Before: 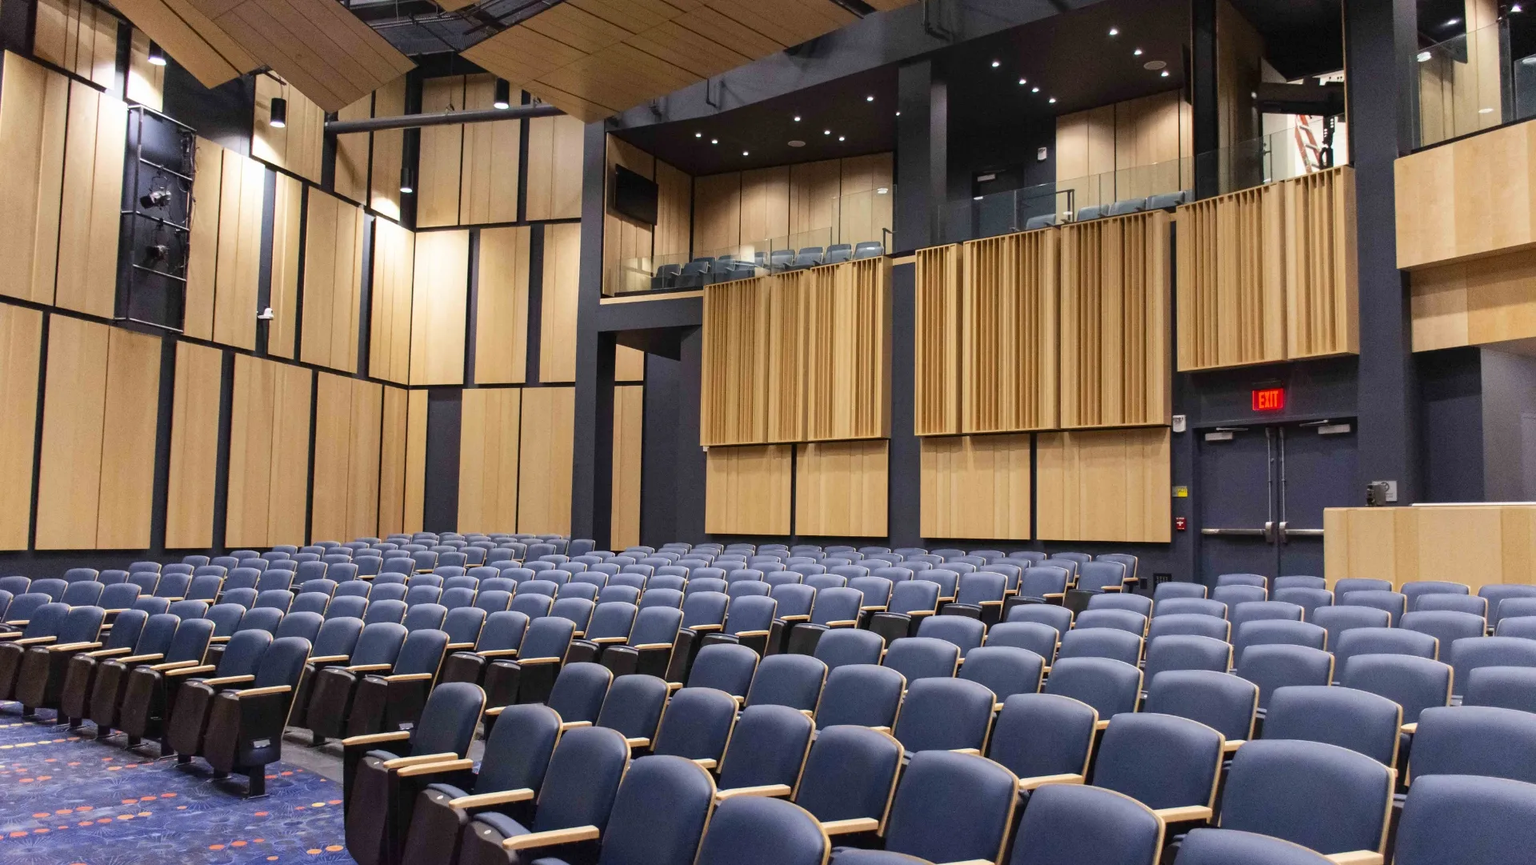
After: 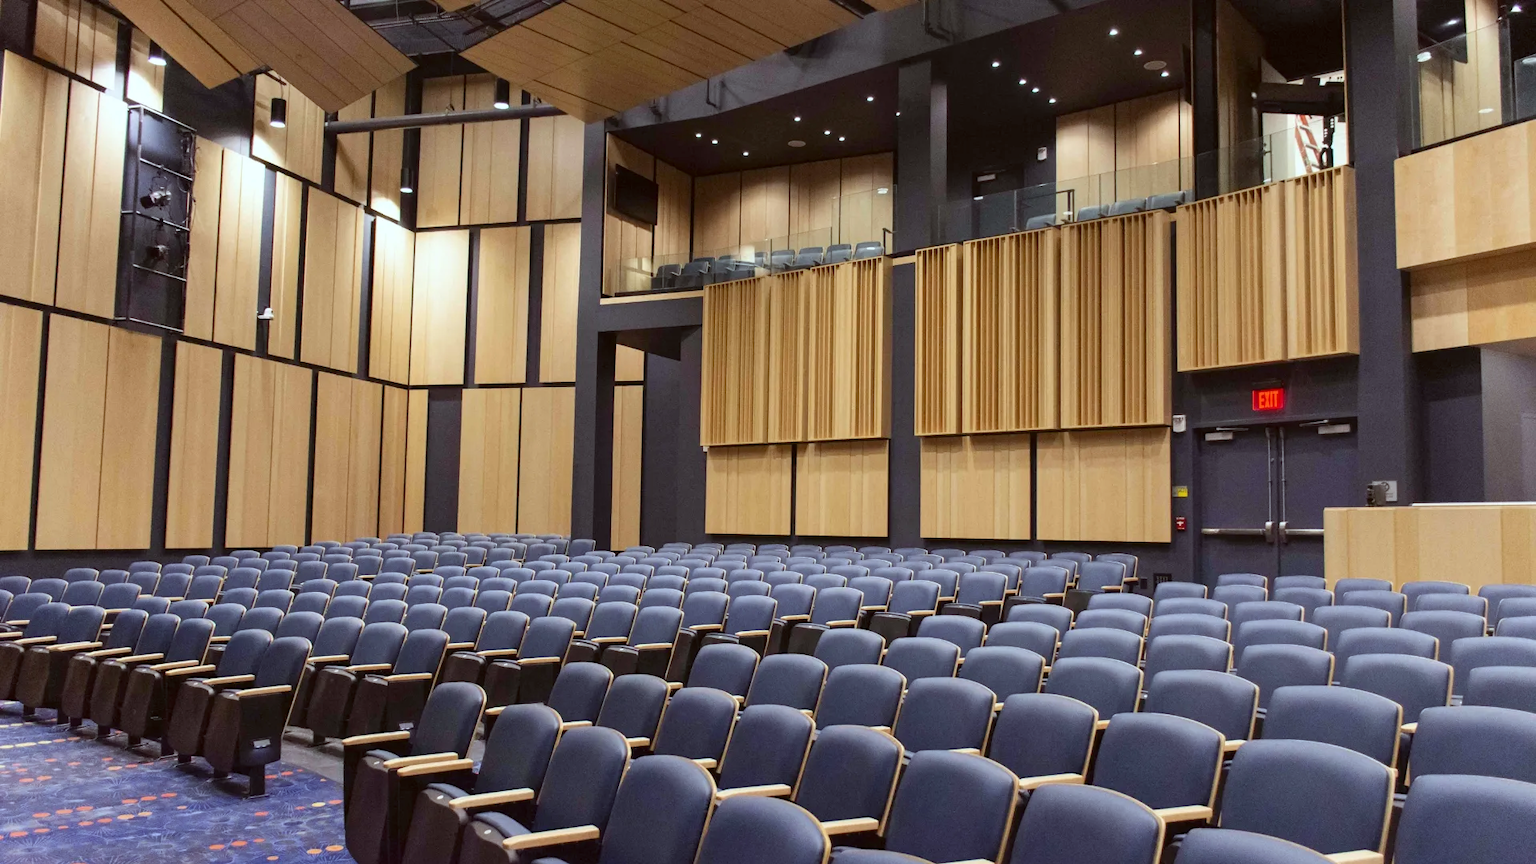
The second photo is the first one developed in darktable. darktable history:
color correction: highlights a* -4.96, highlights b* -3.17, shadows a* 3.95, shadows b* 4.05
